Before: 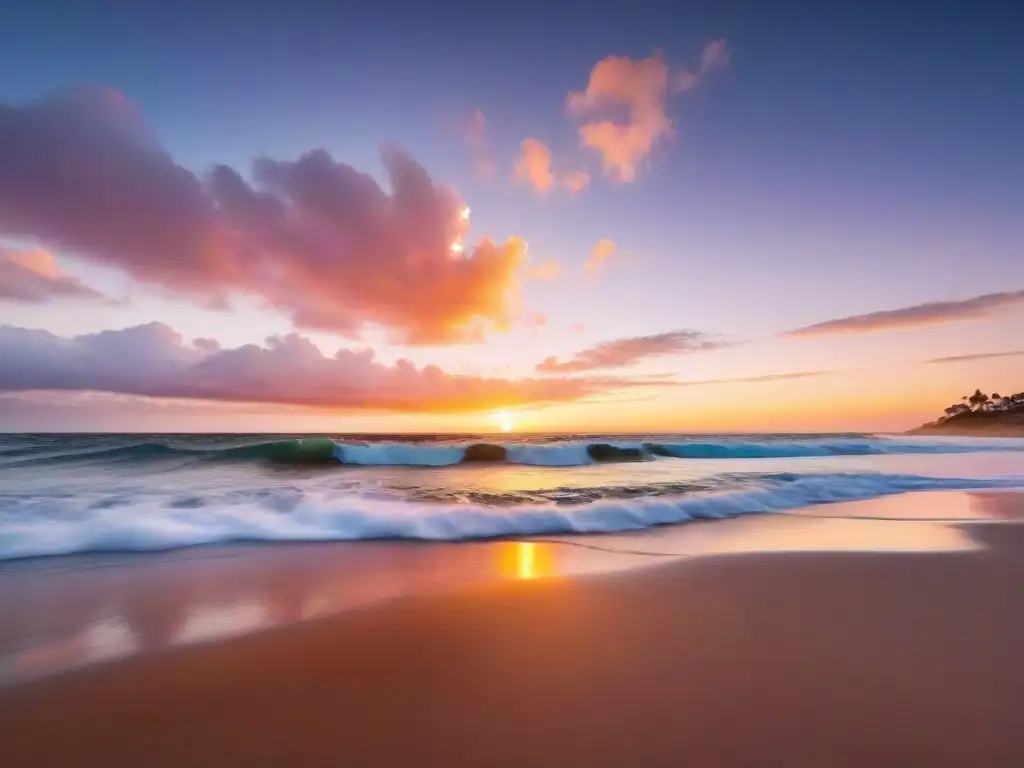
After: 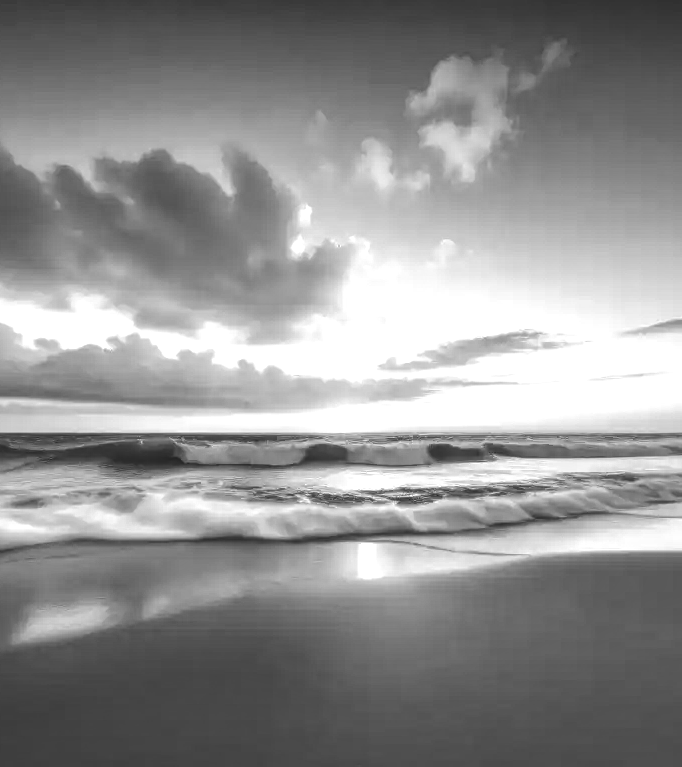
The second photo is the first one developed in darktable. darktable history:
local contrast: highlights 66%, shadows 33%, detail 166%, midtone range 0.2
crop and rotate: left 15.546%, right 17.787%
tone equalizer: -8 EV -0.75 EV, -7 EV -0.7 EV, -6 EV -0.6 EV, -5 EV -0.4 EV, -3 EV 0.4 EV, -2 EV 0.6 EV, -1 EV 0.7 EV, +0 EV 0.75 EV, edges refinement/feathering 500, mask exposure compensation -1.57 EV, preserve details no
contrast brightness saturation: contrast 0.07, brightness -0.14, saturation 0.11
monochrome: a 16.01, b -2.65, highlights 0.52
